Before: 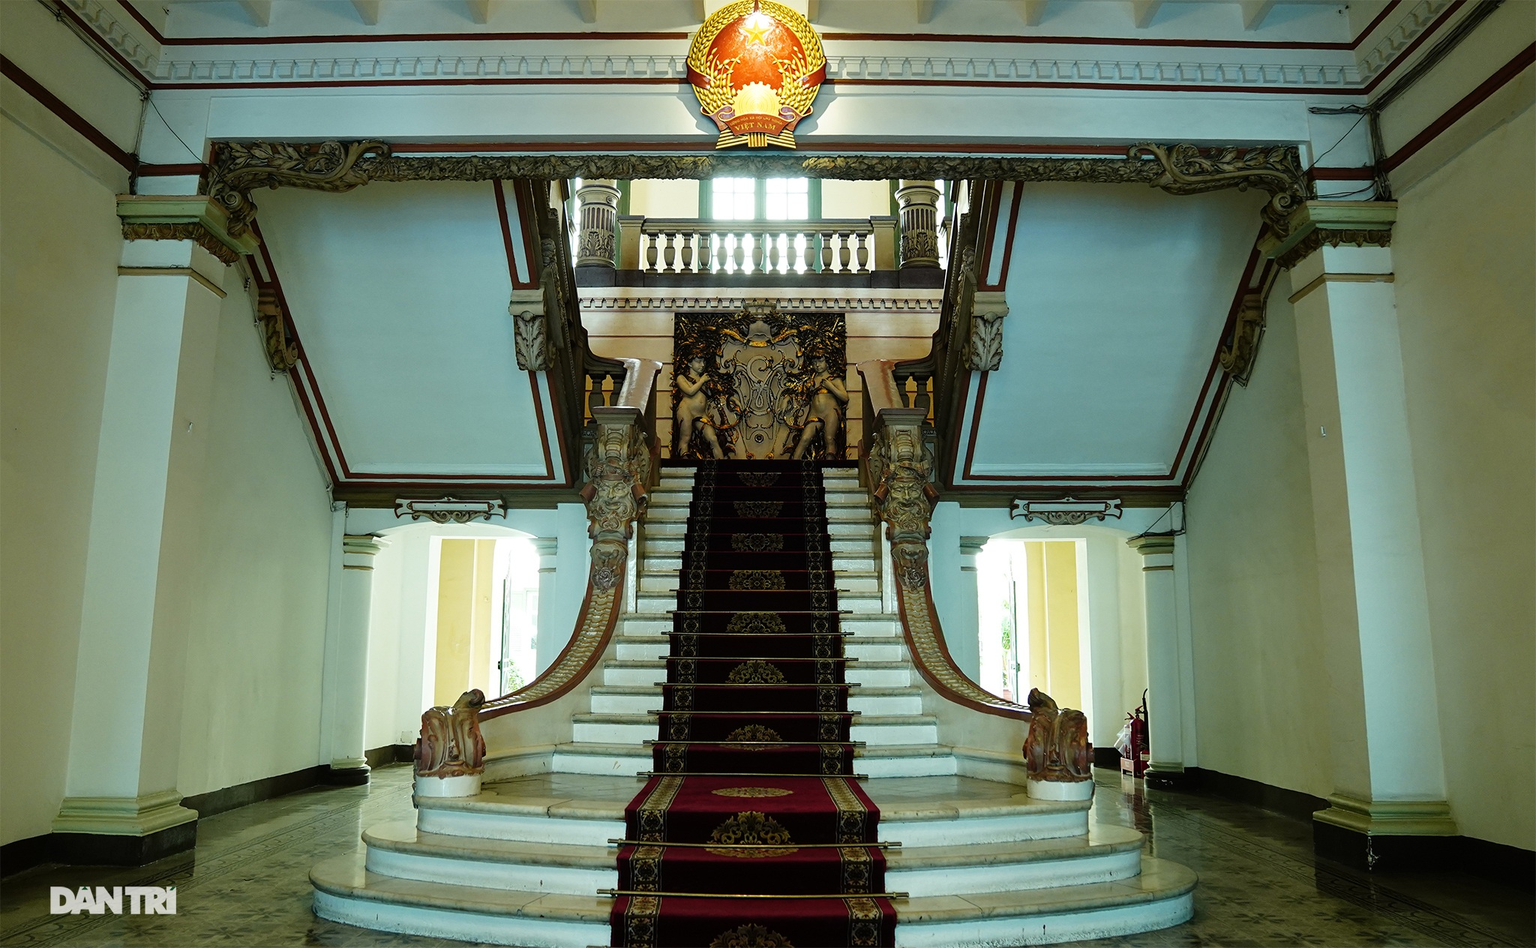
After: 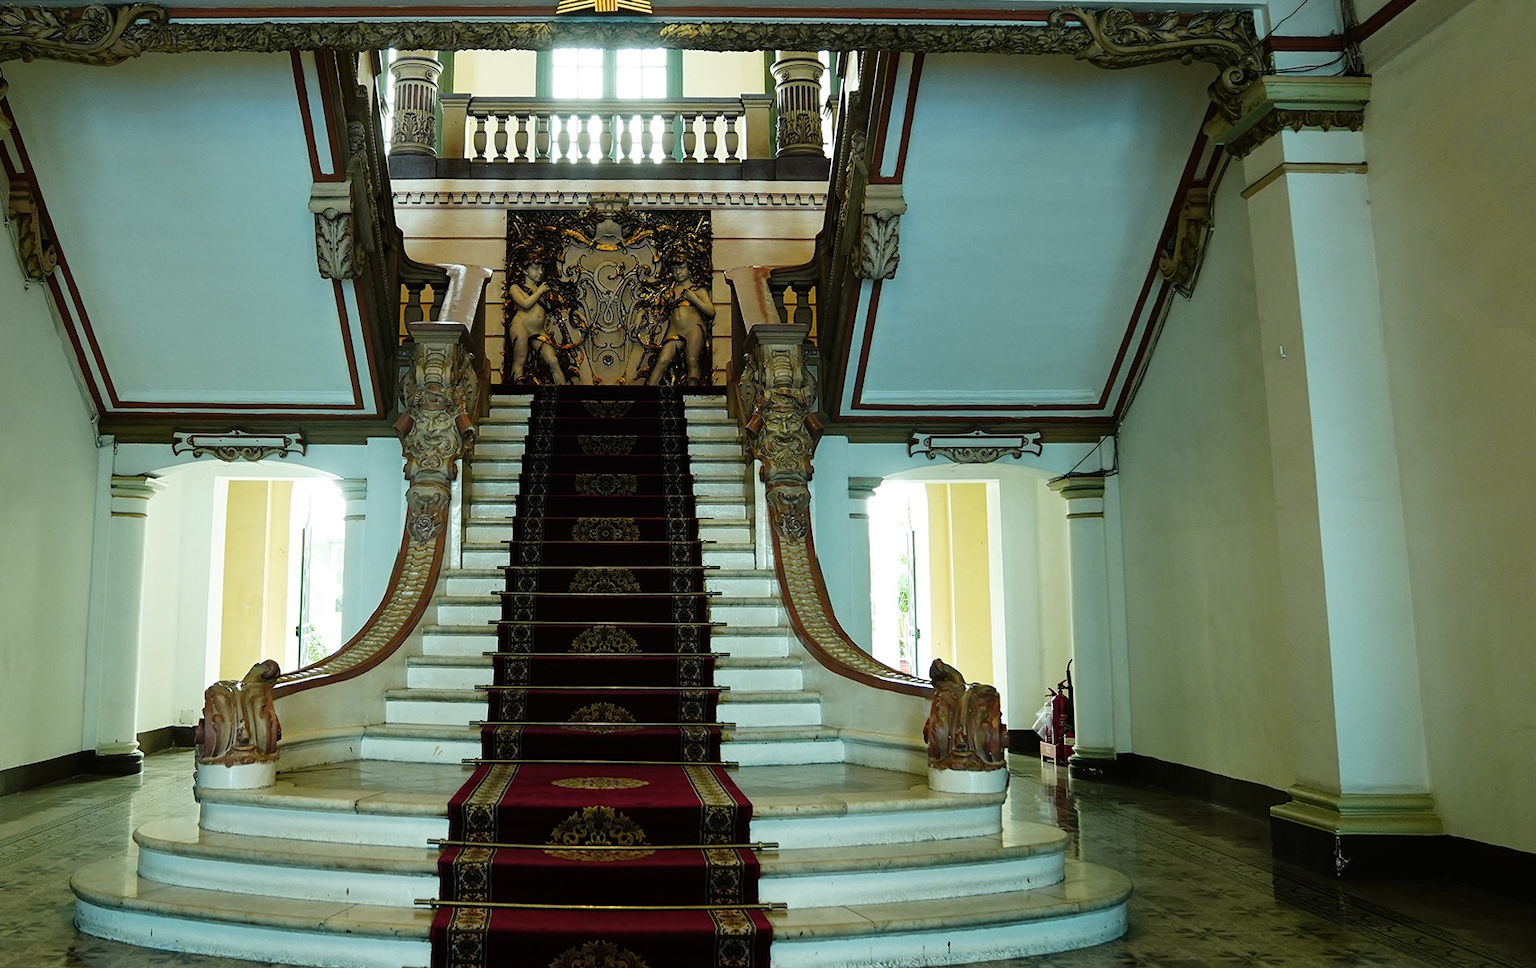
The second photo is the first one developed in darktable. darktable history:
crop: left 16.354%, top 14.512%
